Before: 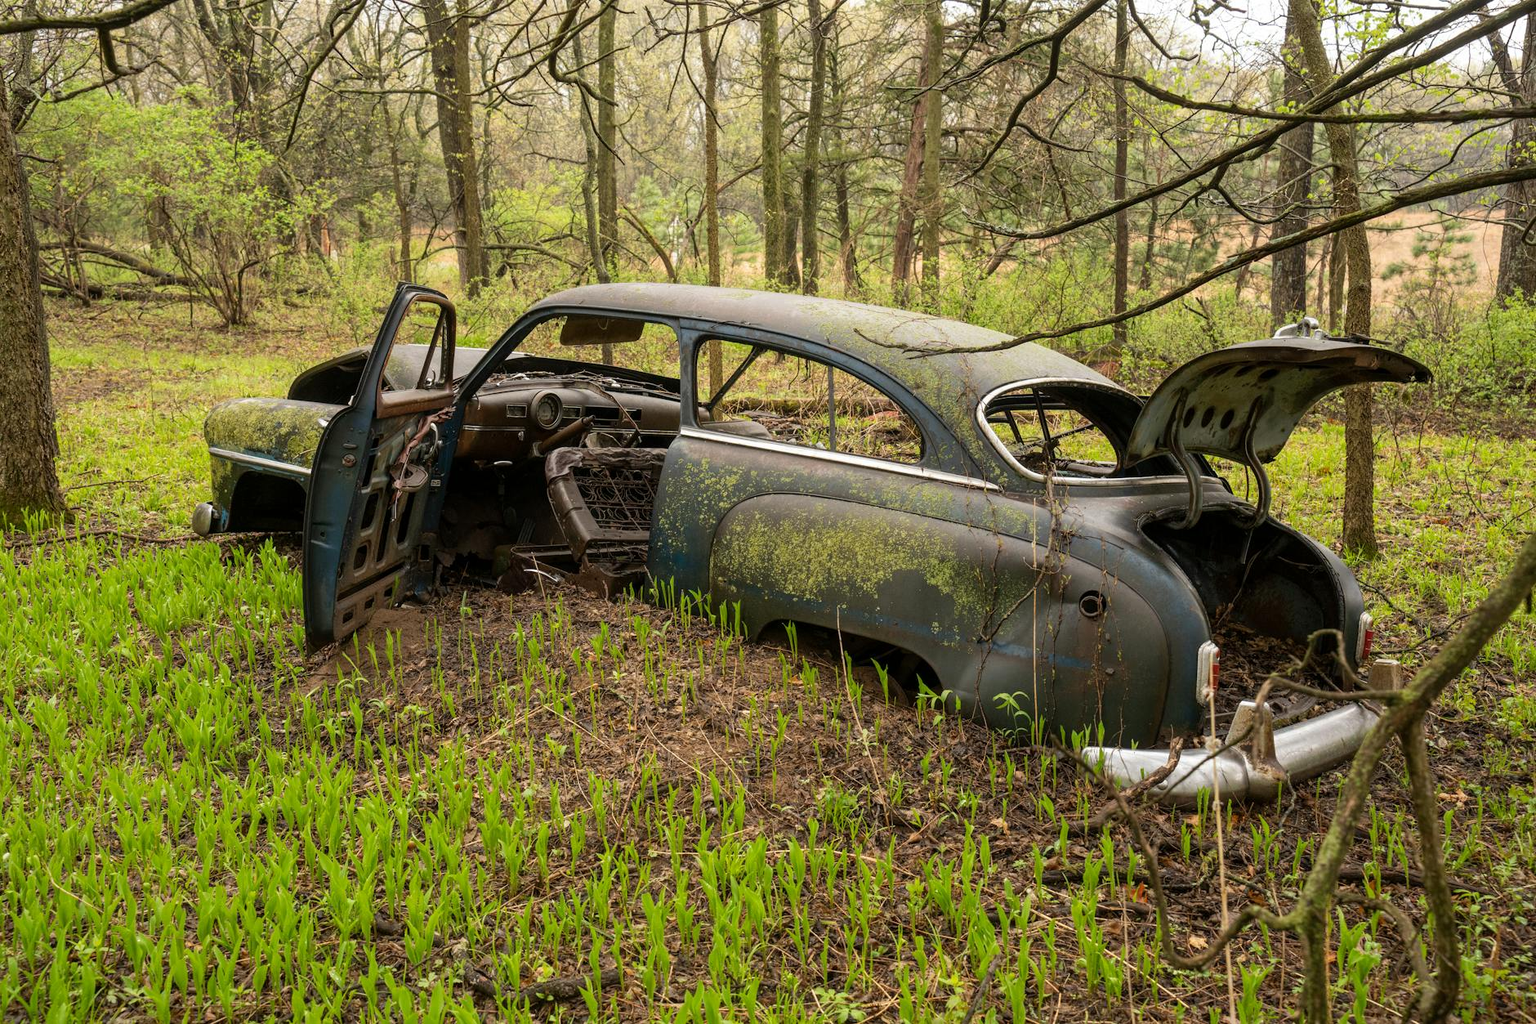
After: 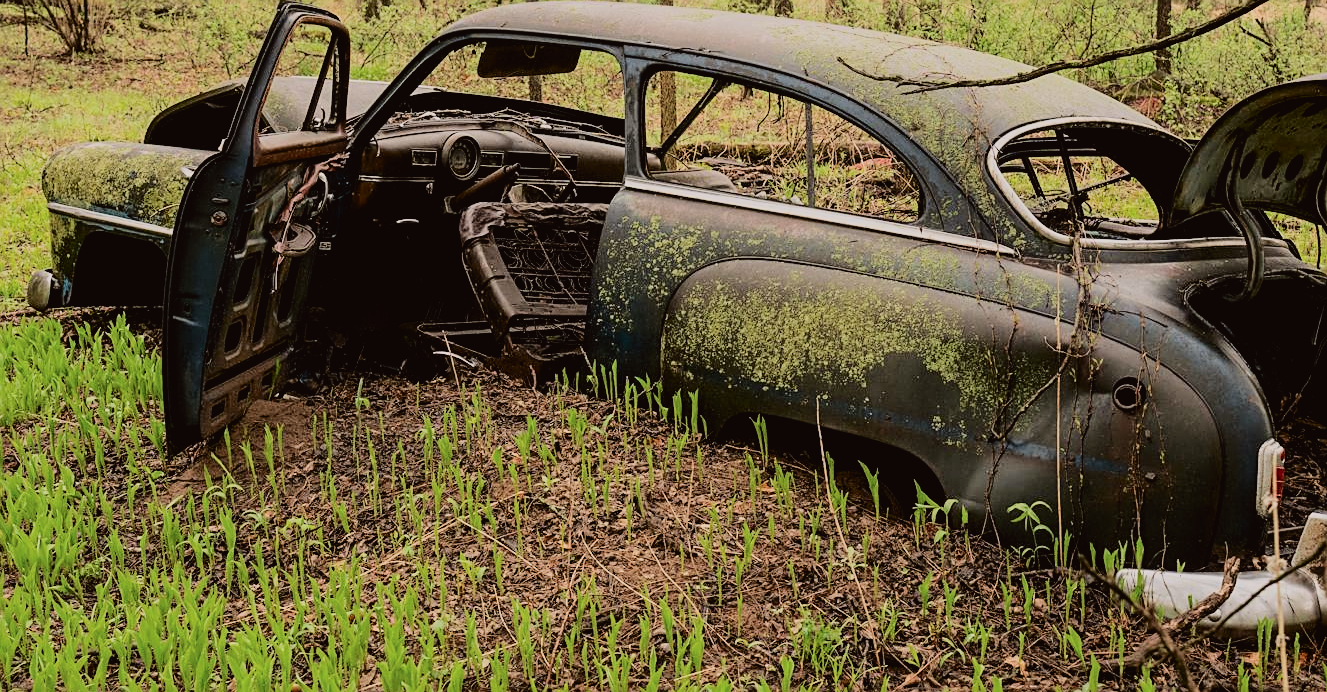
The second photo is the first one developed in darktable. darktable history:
filmic rgb: black relative exposure -4.89 EV, white relative exposure 4.05 EV, hardness 2.83
crop: left 11.085%, top 27.604%, right 18.282%, bottom 17.109%
sharpen: on, module defaults
tone curve: curves: ch0 [(0, 0.019) (0.204, 0.162) (0.491, 0.519) (0.748, 0.765) (1, 0.919)]; ch1 [(0, 0) (0.179, 0.173) (0.322, 0.32) (0.442, 0.447) (0.496, 0.504) (0.566, 0.585) (0.761, 0.803) (1, 1)]; ch2 [(0, 0) (0.434, 0.447) (0.483, 0.487) (0.555, 0.563) (0.697, 0.68) (1, 1)], color space Lab, independent channels
